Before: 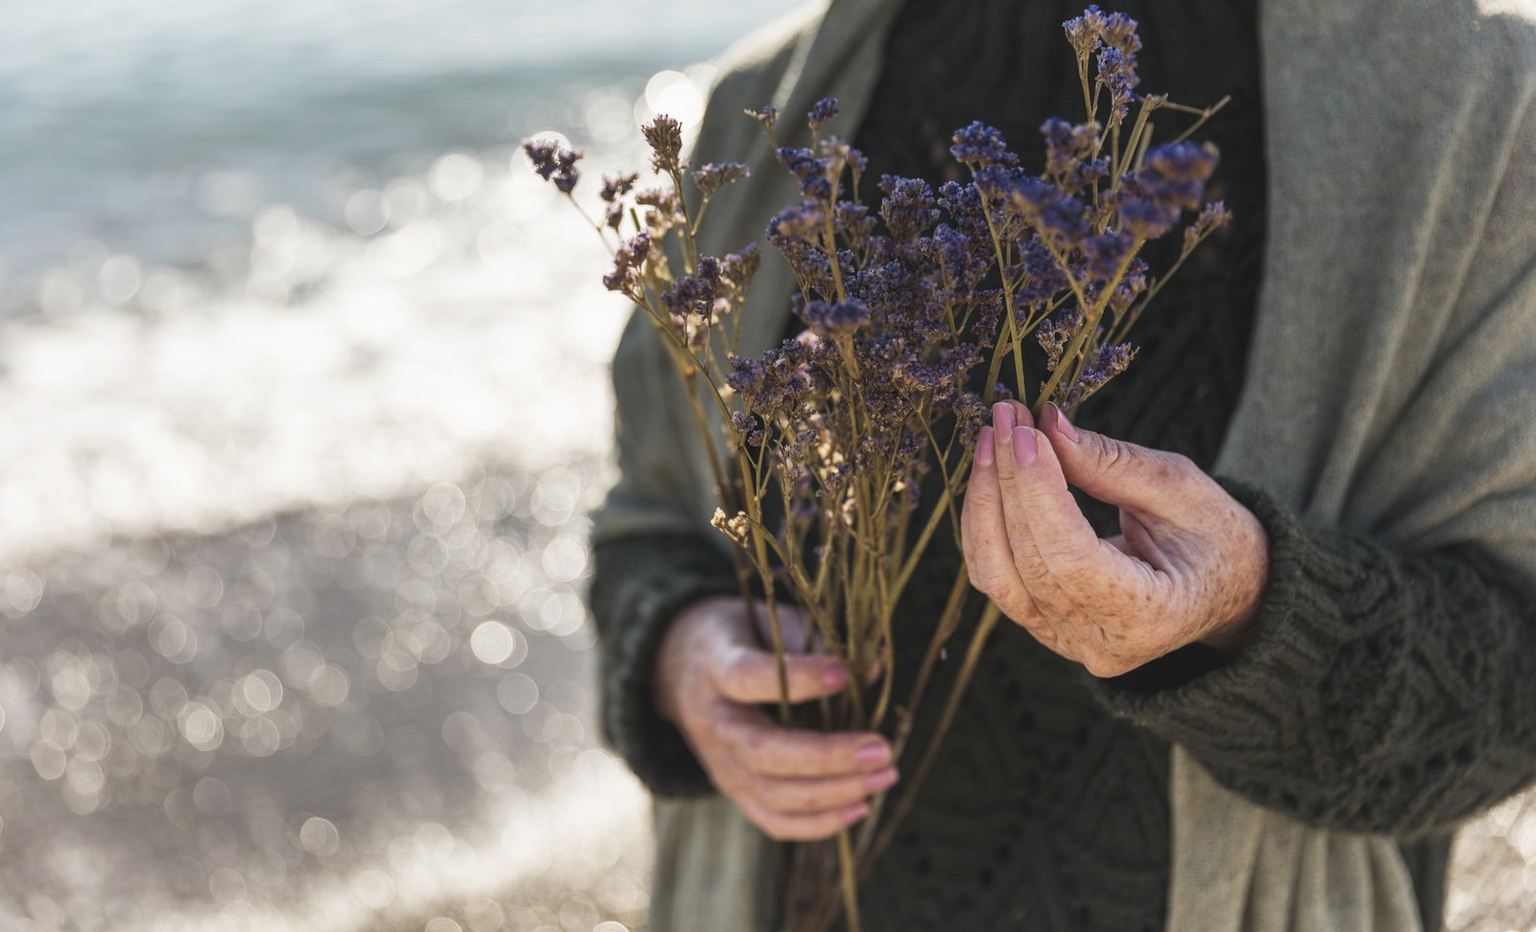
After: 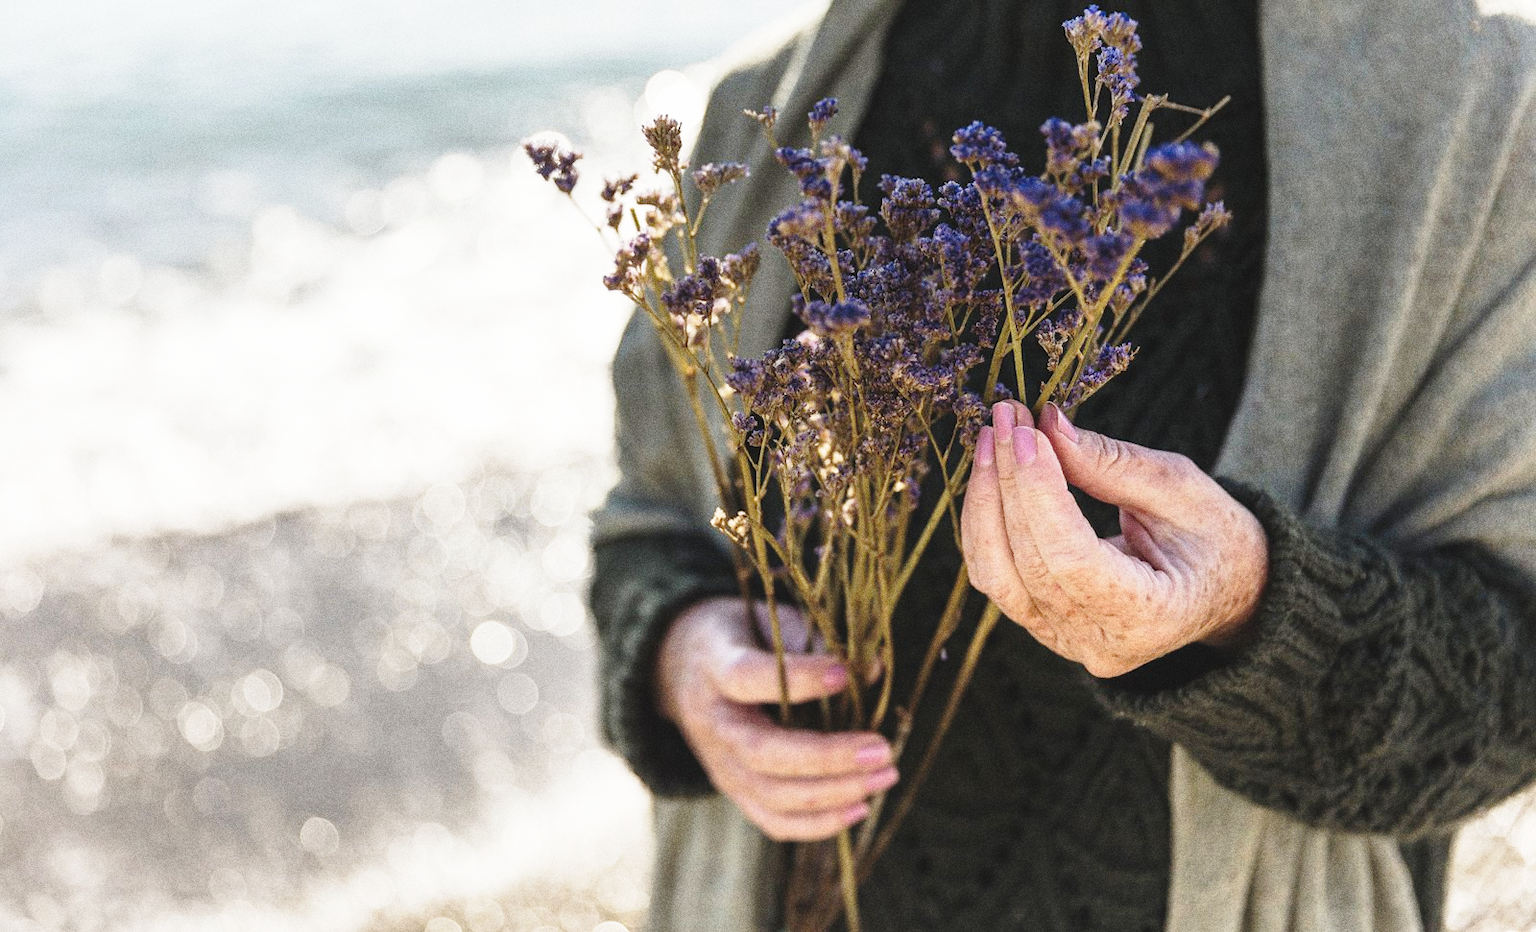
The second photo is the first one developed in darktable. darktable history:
base curve: curves: ch0 [(0, 0) (0.028, 0.03) (0.121, 0.232) (0.46, 0.748) (0.859, 0.968) (1, 1)], preserve colors none
grain: coarseness 0.09 ISO, strength 40%
